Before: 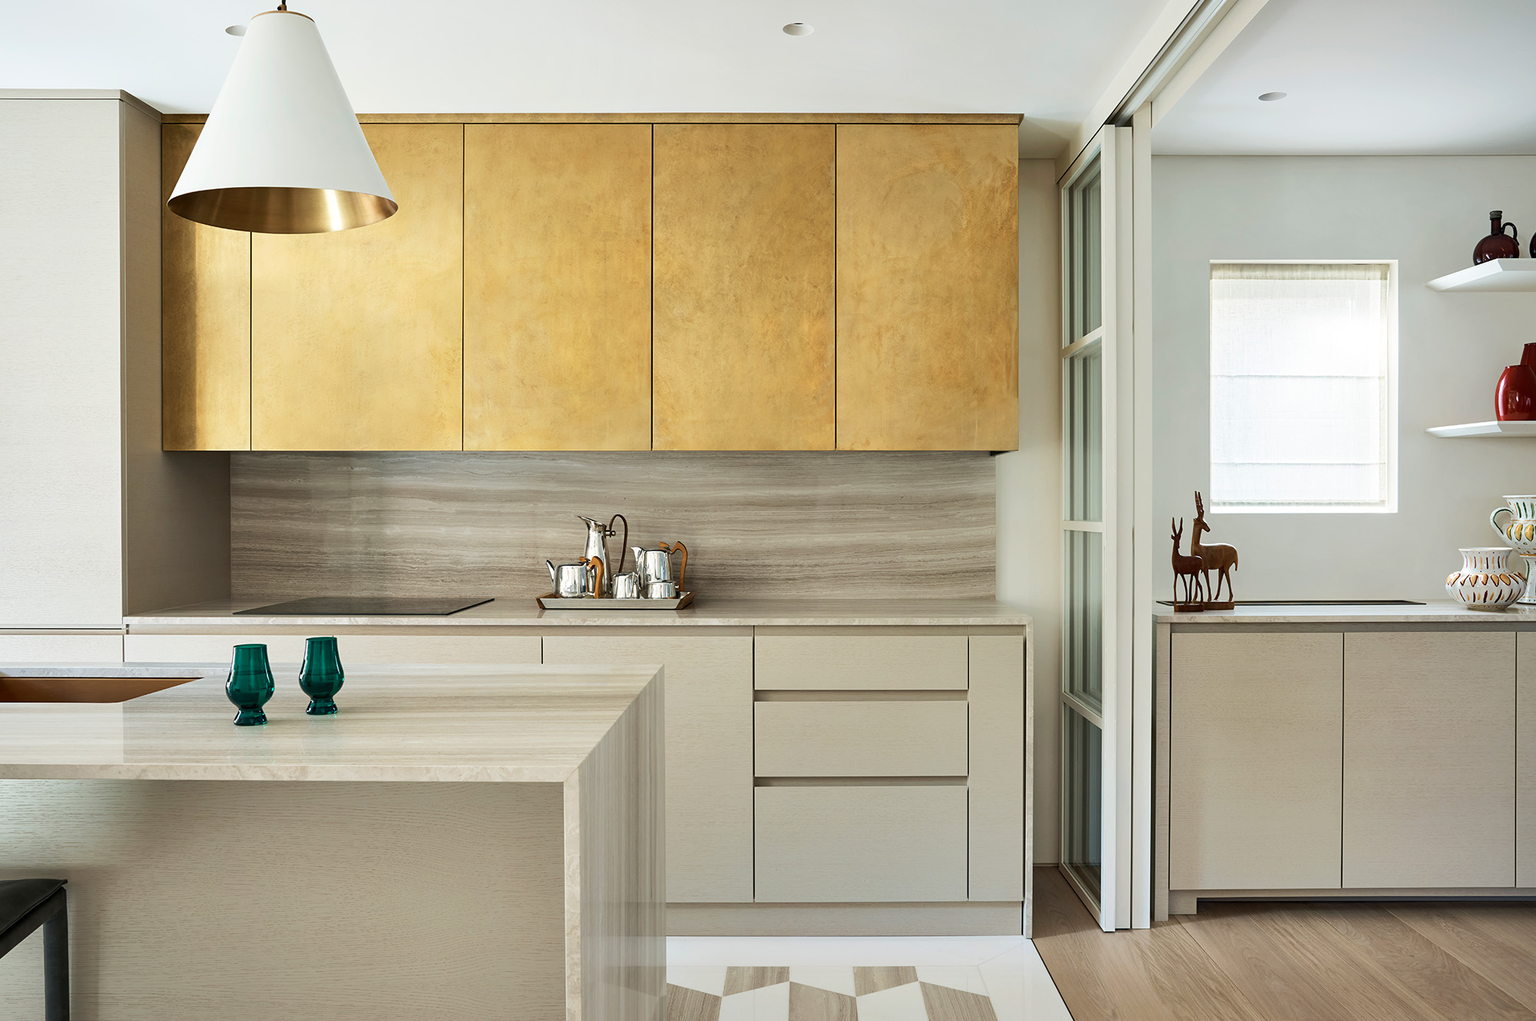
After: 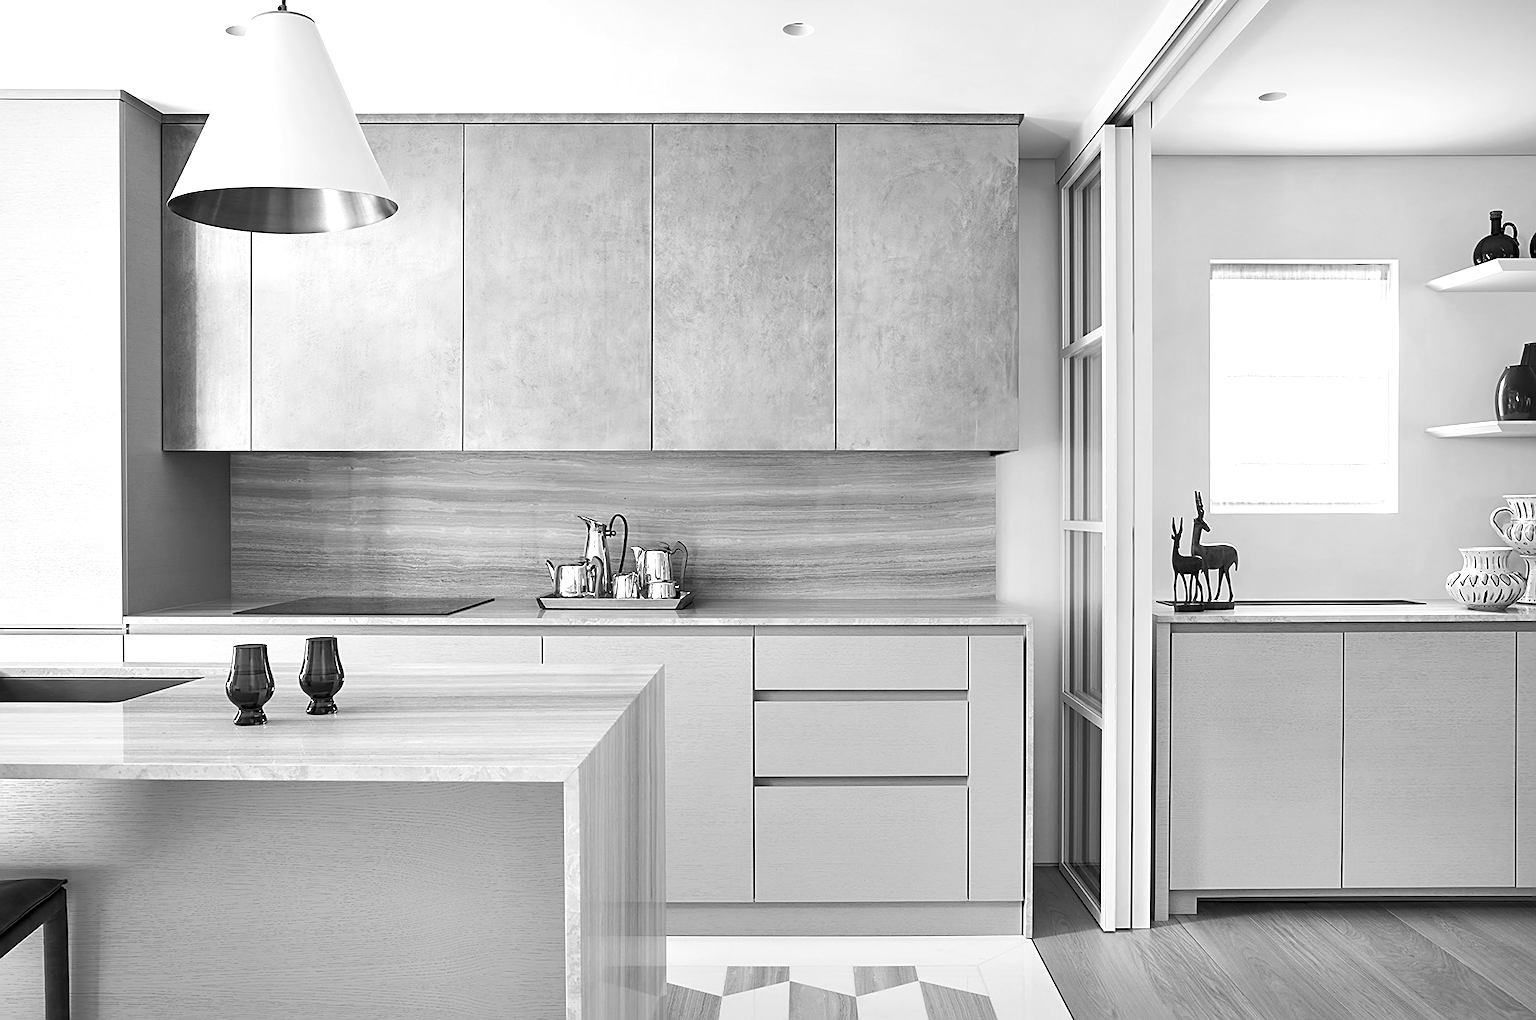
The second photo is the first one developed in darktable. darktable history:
tone equalizer: on, module defaults
monochrome: a 32, b 64, size 2.3, highlights 1
sharpen: on, module defaults
exposure: exposure 0.4 EV, compensate highlight preservation false
